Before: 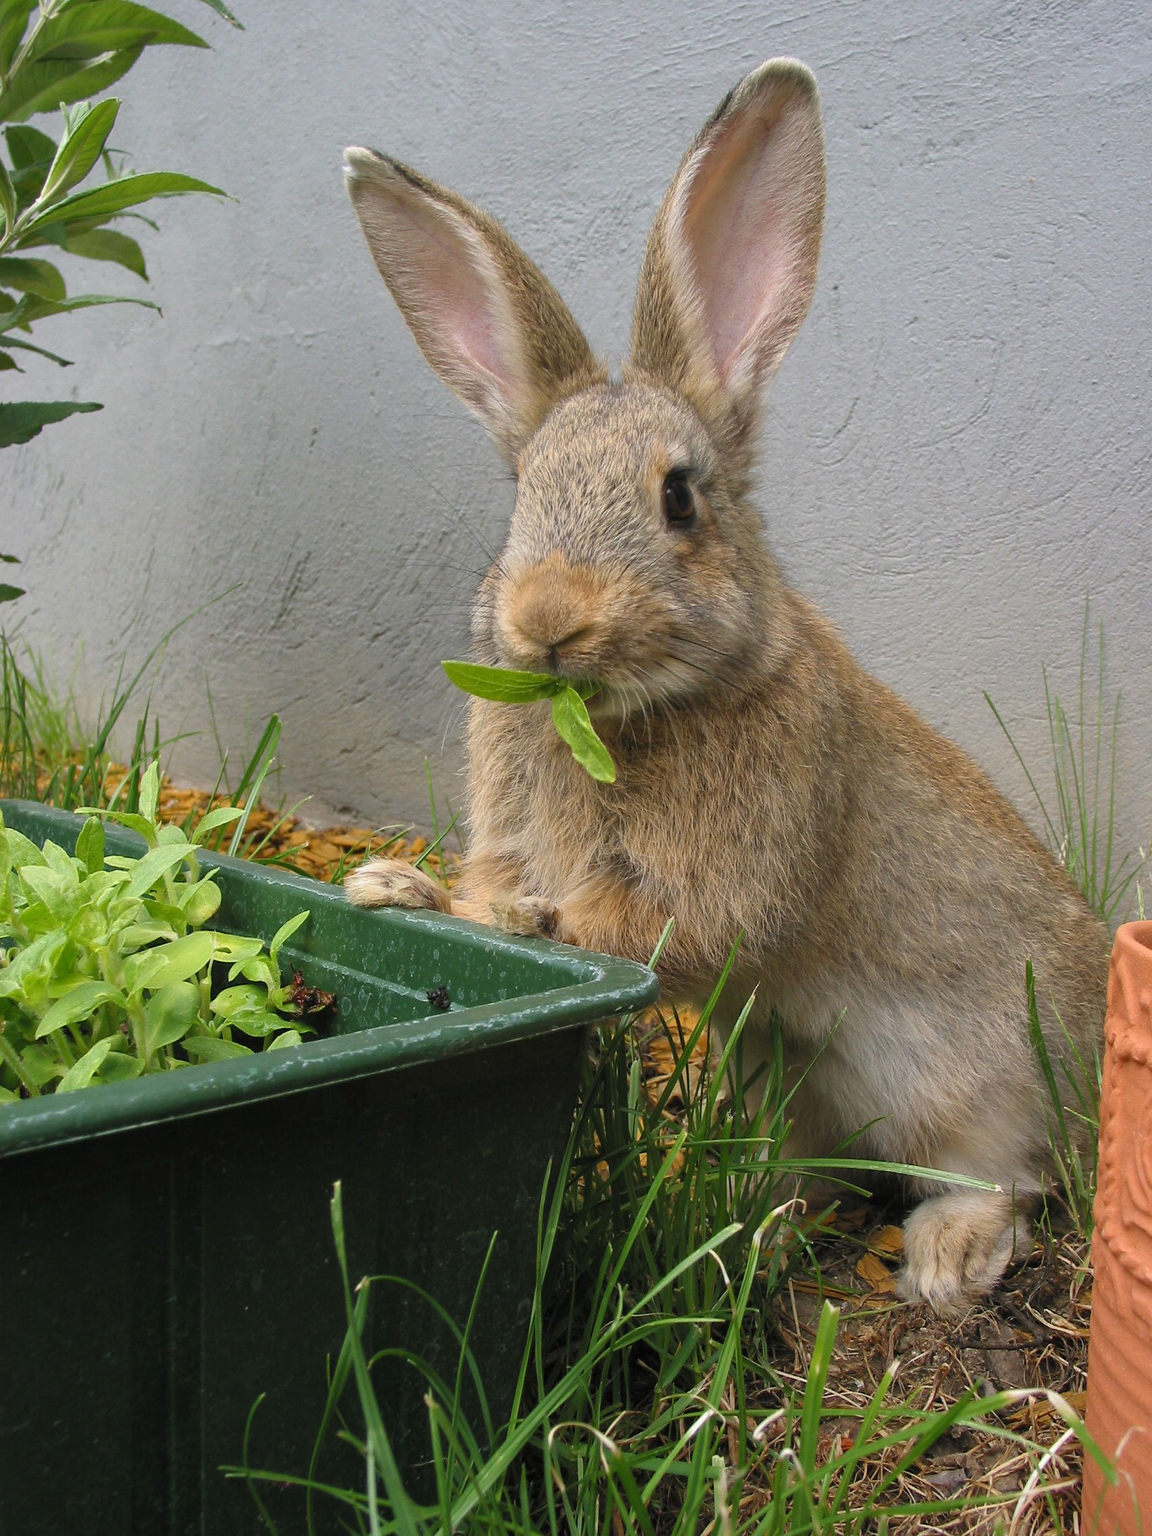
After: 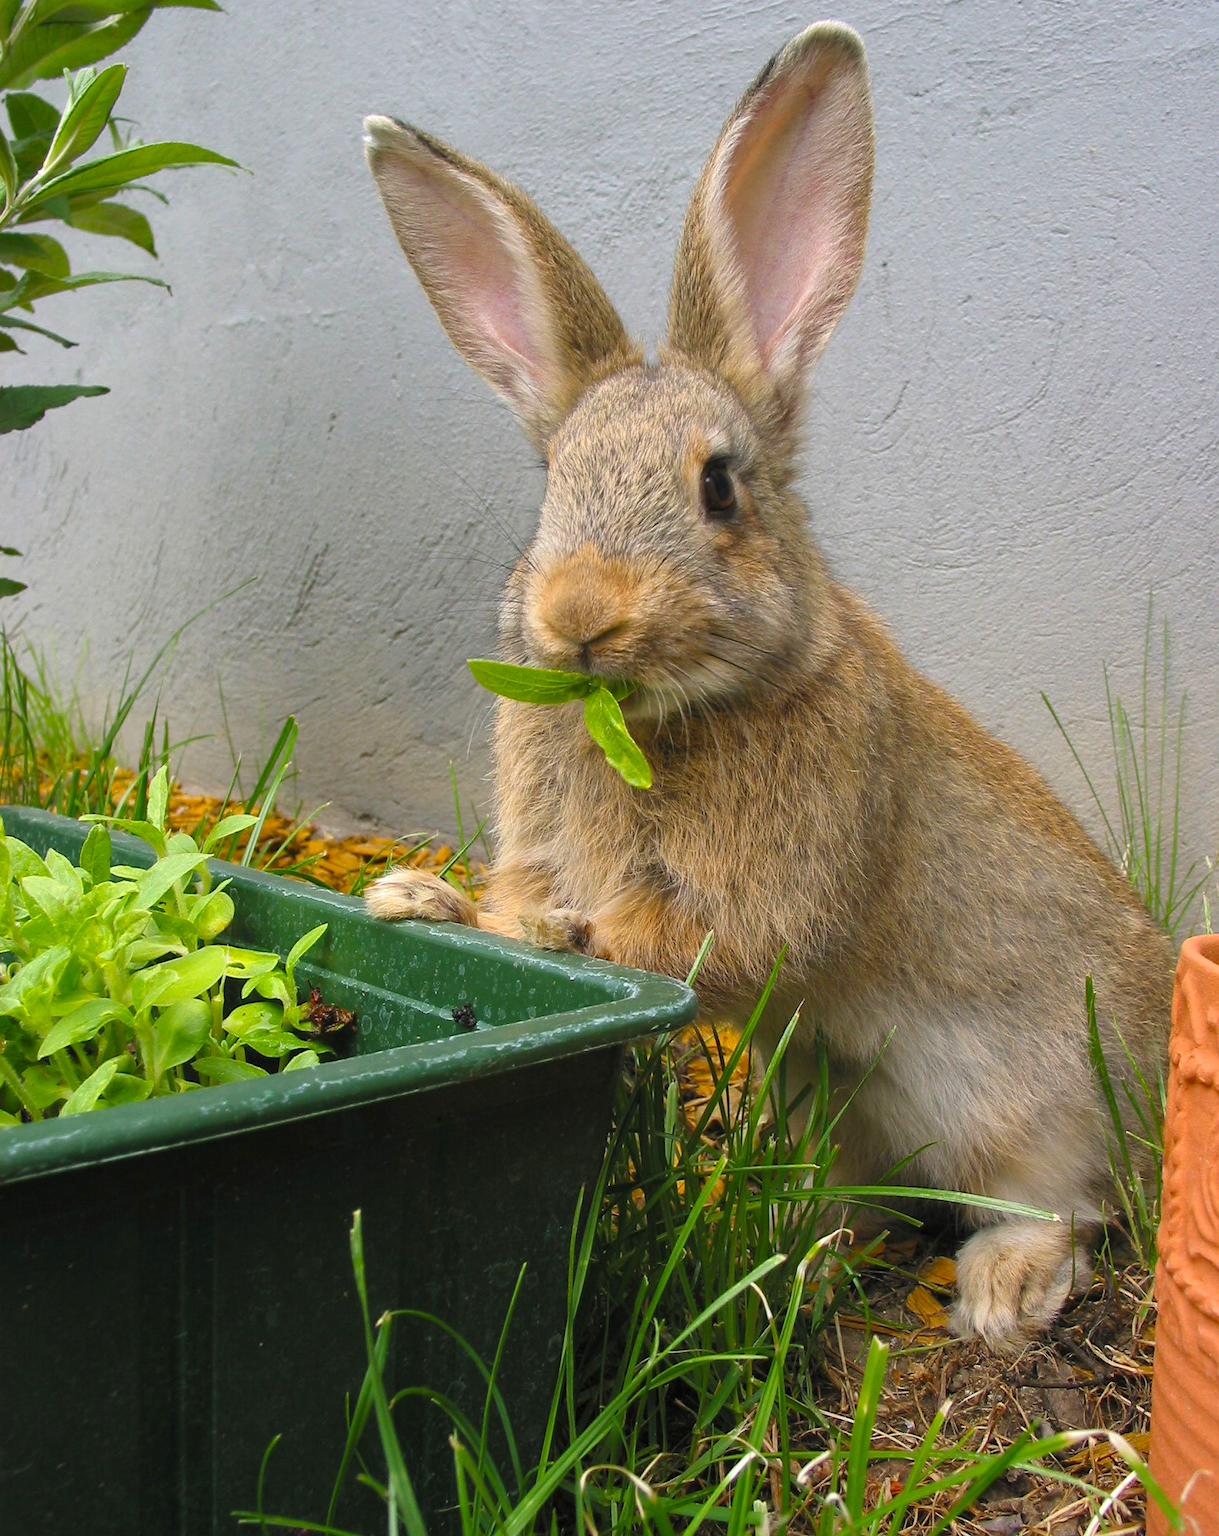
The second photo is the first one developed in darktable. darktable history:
exposure: black level correction 0, exposure 0.2 EV, compensate exposure bias true, compensate highlight preservation false
color balance: output saturation 120%
crop and rotate: top 2.479%, bottom 3.018%
